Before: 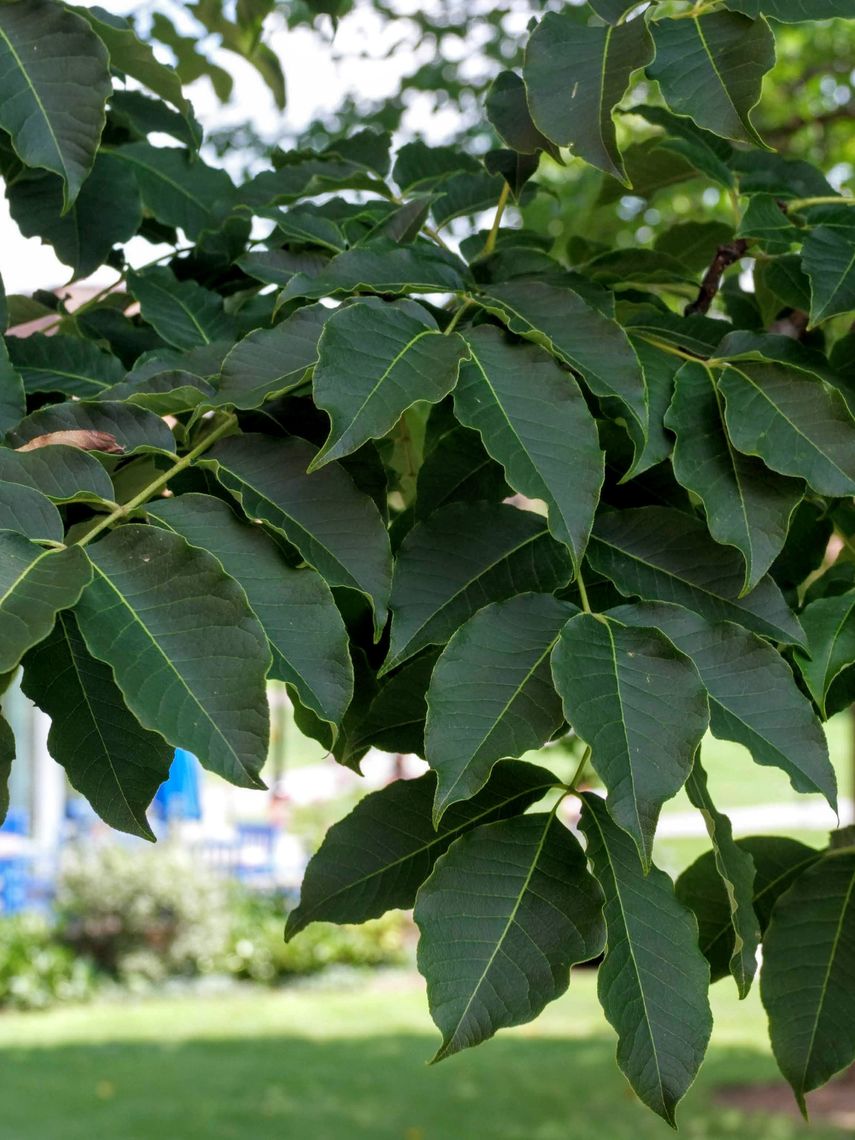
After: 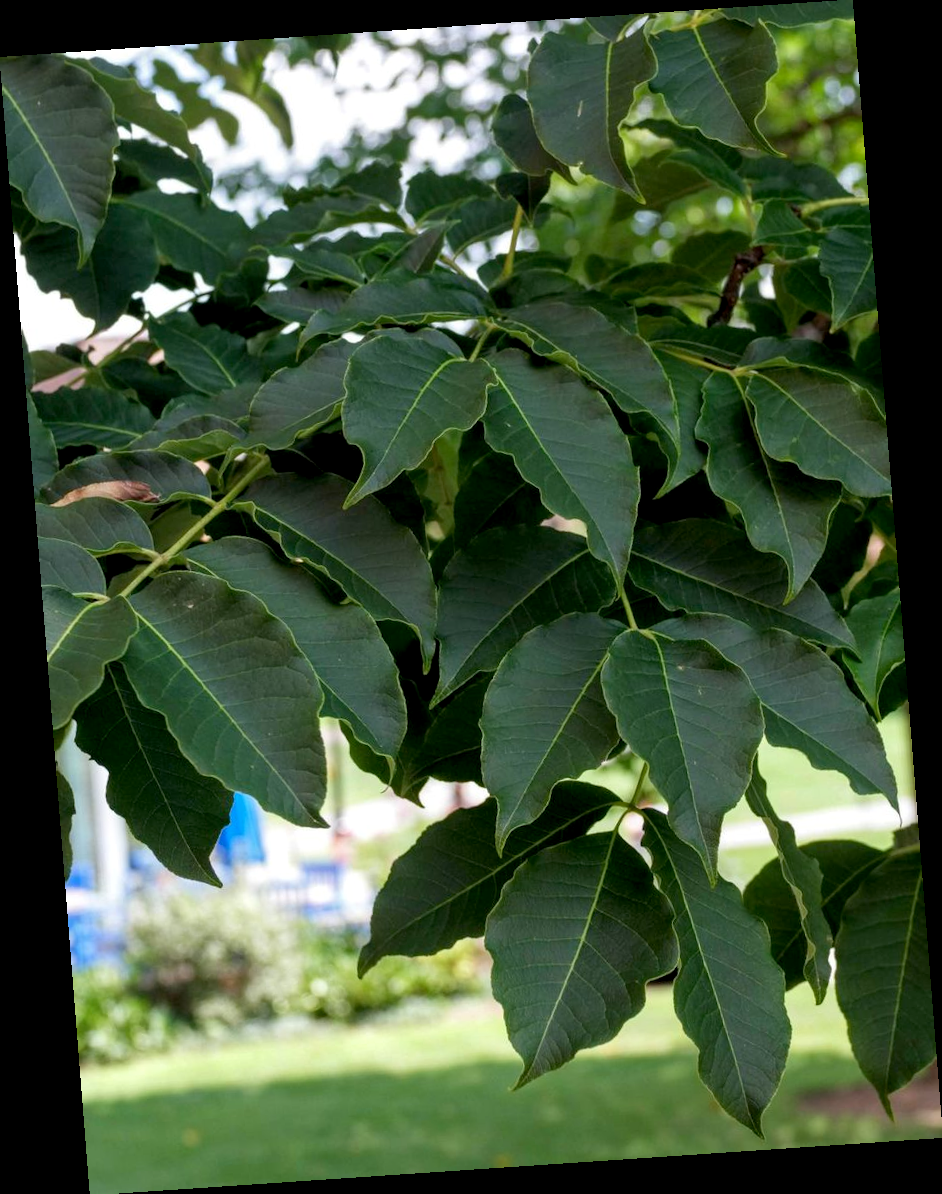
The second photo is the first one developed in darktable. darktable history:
exposure: black level correction 0.004, exposure 0.014 EV, compensate highlight preservation false
rotate and perspective: rotation -4.2°, shear 0.006, automatic cropping off
